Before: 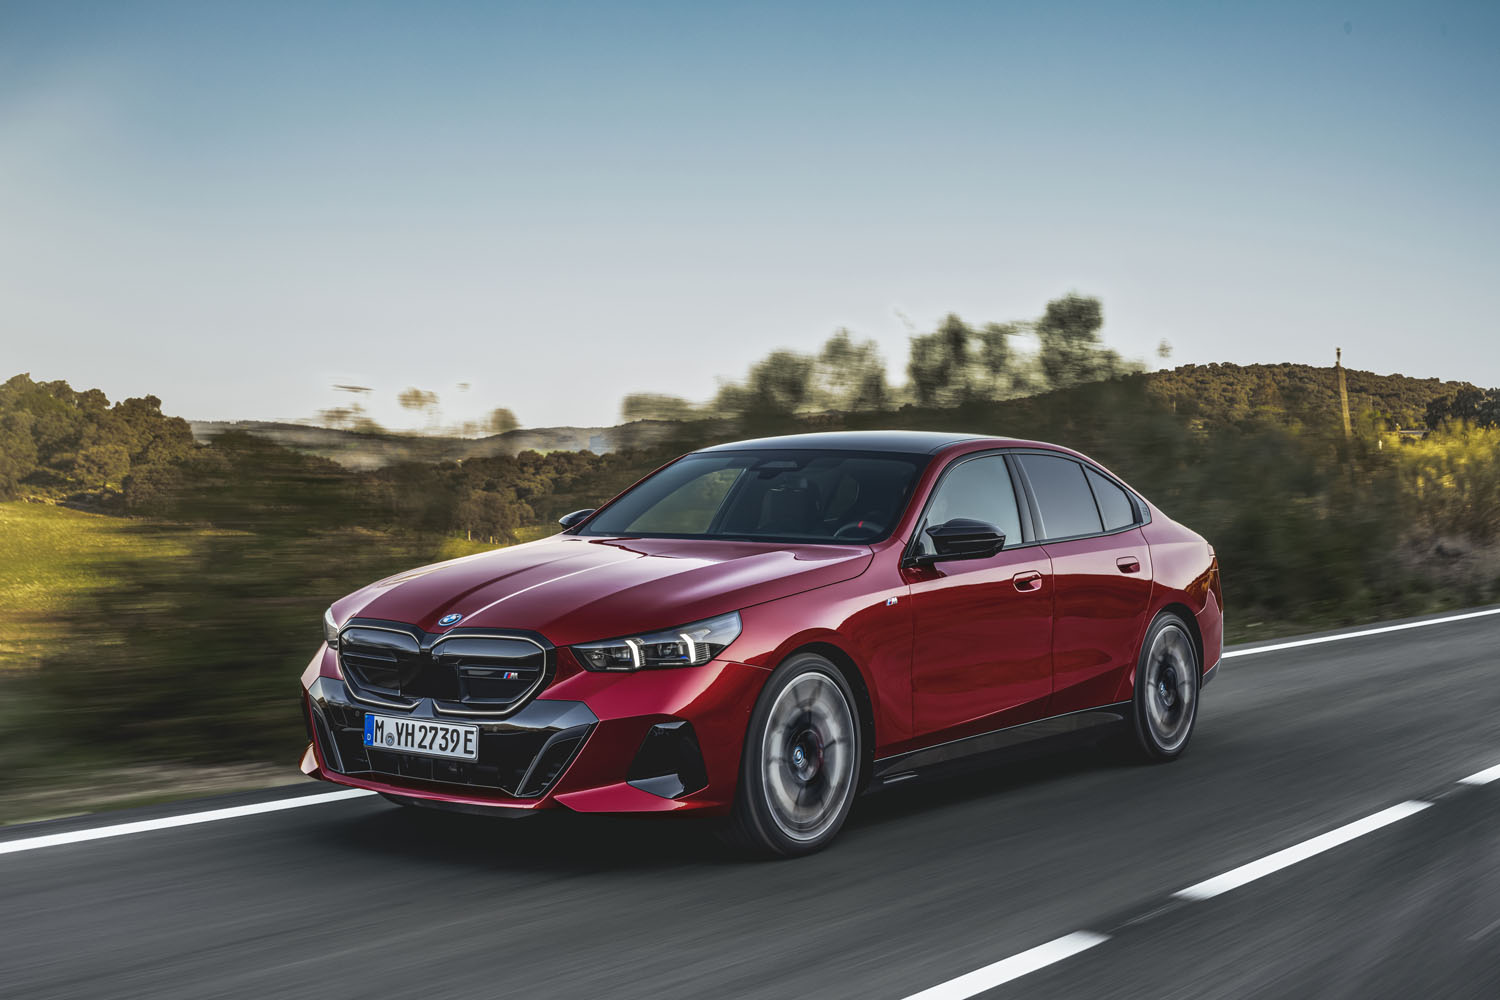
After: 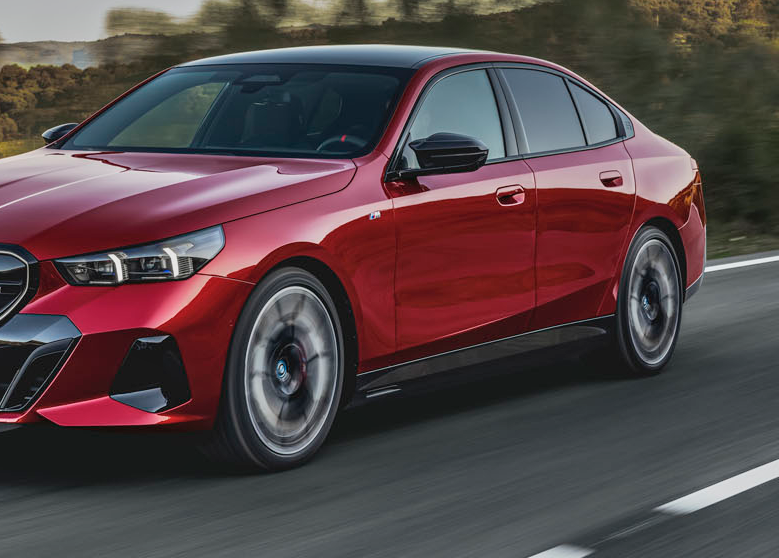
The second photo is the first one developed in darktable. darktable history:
tone equalizer: -8 EV -0.001 EV, -7 EV 0.005 EV, -6 EV -0.009 EV, -5 EV 0.017 EV, -4 EV -0.013 EV, -3 EV 0.023 EV, -2 EV -0.088 EV, -1 EV -0.277 EV, +0 EV -0.566 EV
shadows and highlights: shadows 37.64, highlights -28.09, soften with gaussian
crop: left 34.471%, top 38.667%, right 13.569%, bottom 5.455%
